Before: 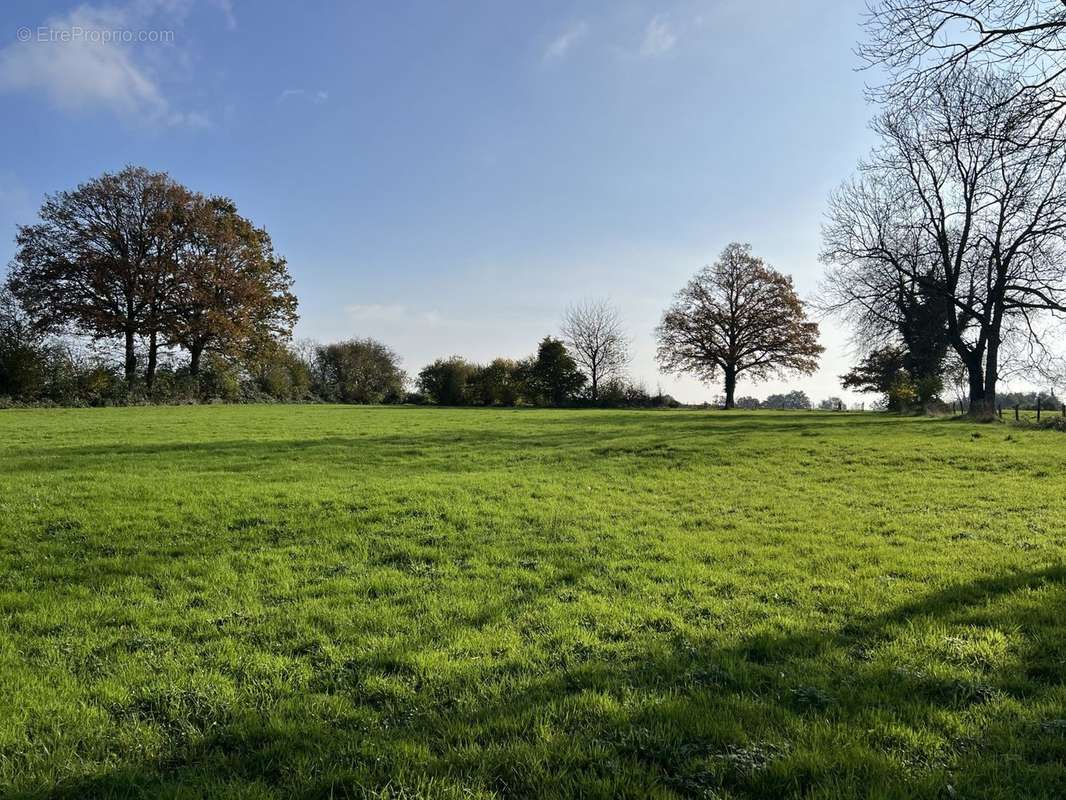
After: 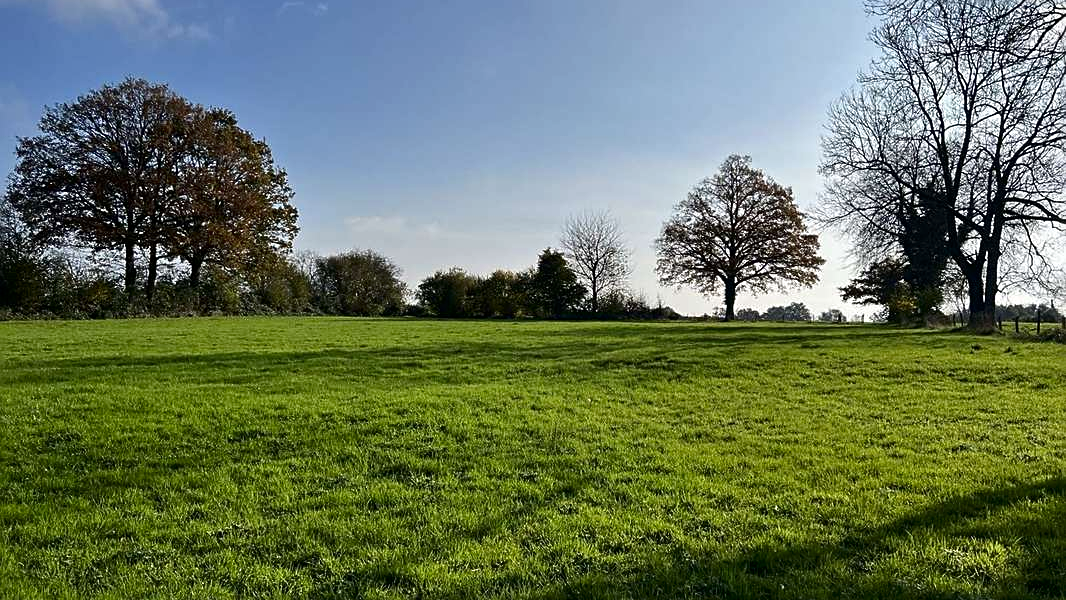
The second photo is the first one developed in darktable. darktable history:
sharpen: on, module defaults
crop: top 11.028%, bottom 13.882%
contrast brightness saturation: contrast 0.068, brightness -0.133, saturation 0.046
